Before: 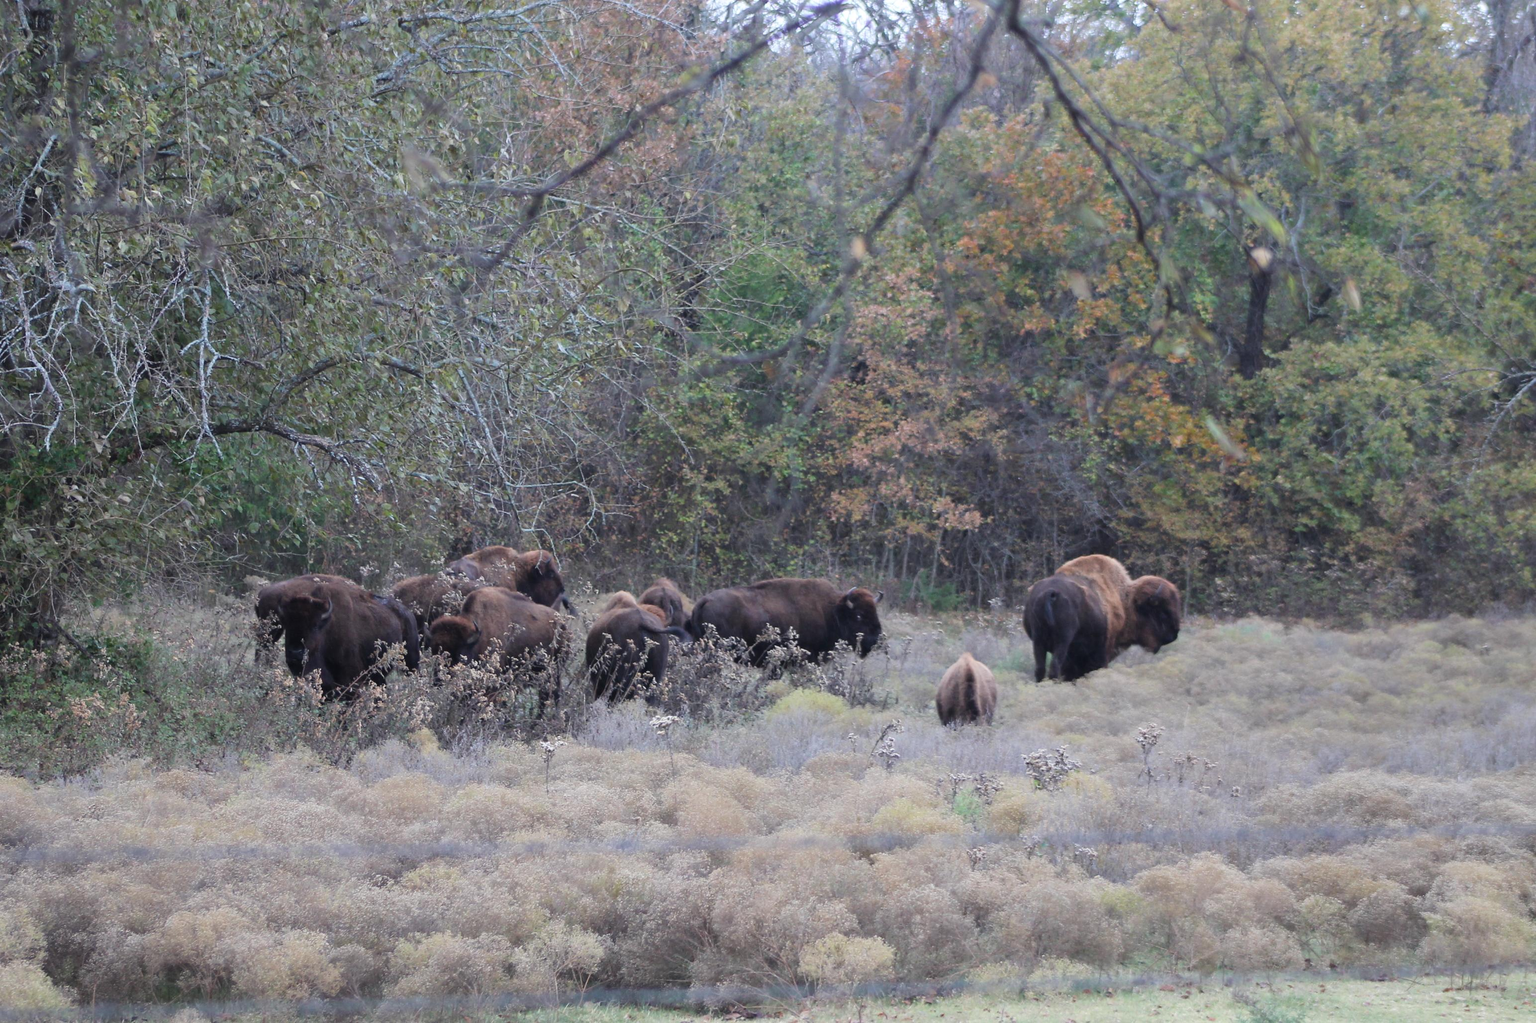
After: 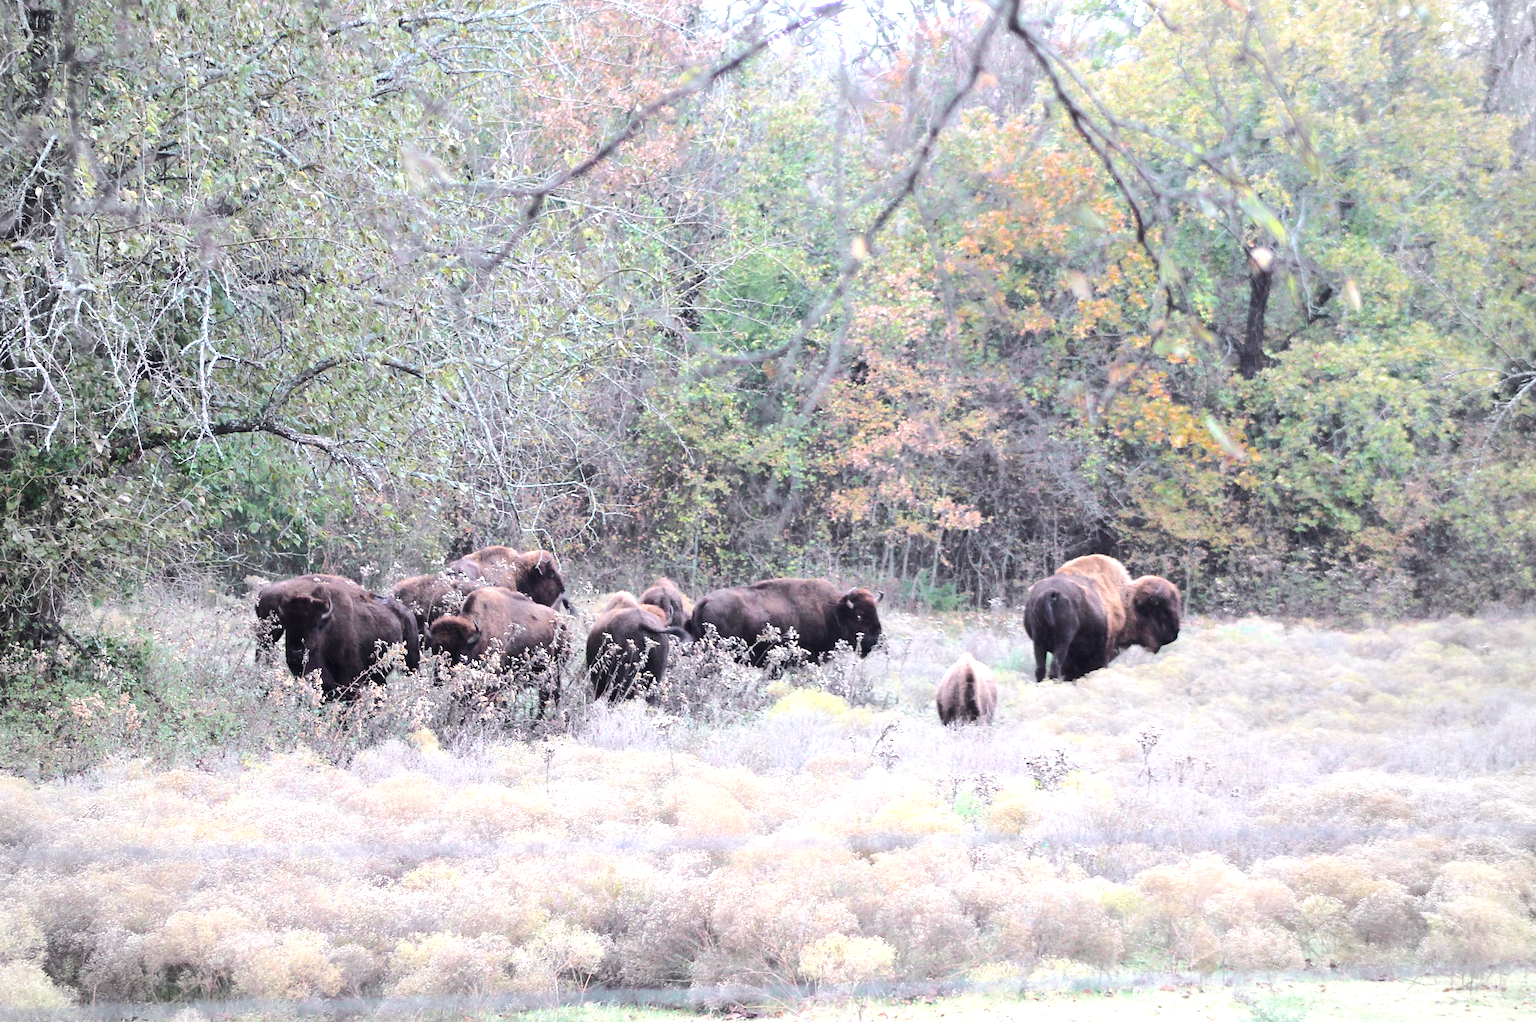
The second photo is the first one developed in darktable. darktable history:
exposure: black level correction 0, exposure 1.379 EV, compensate exposure bias true, compensate highlight preservation false
vignetting: brightness -0.167
tone curve: curves: ch0 [(0, 0) (0.052, 0.018) (0.236, 0.207) (0.41, 0.417) (0.485, 0.518) (0.54, 0.584) (0.625, 0.666) (0.845, 0.828) (0.994, 0.964)]; ch1 [(0, 0.055) (0.15, 0.117) (0.317, 0.34) (0.382, 0.408) (0.434, 0.441) (0.472, 0.479) (0.498, 0.501) (0.557, 0.558) (0.616, 0.59) (0.739, 0.7) (0.873, 0.857) (1, 0.928)]; ch2 [(0, 0) (0.352, 0.403) (0.447, 0.466) (0.482, 0.482) (0.528, 0.526) (0.586, 0.577) (0.618, 0.621) (0.785, 0.747) (1, 1)], color space Lab, independent channels, preserve colors none
sharpen: amount 0.2
contrast brightness saturation: contrast 0.15, brightness -0.01, saturation 0.1
